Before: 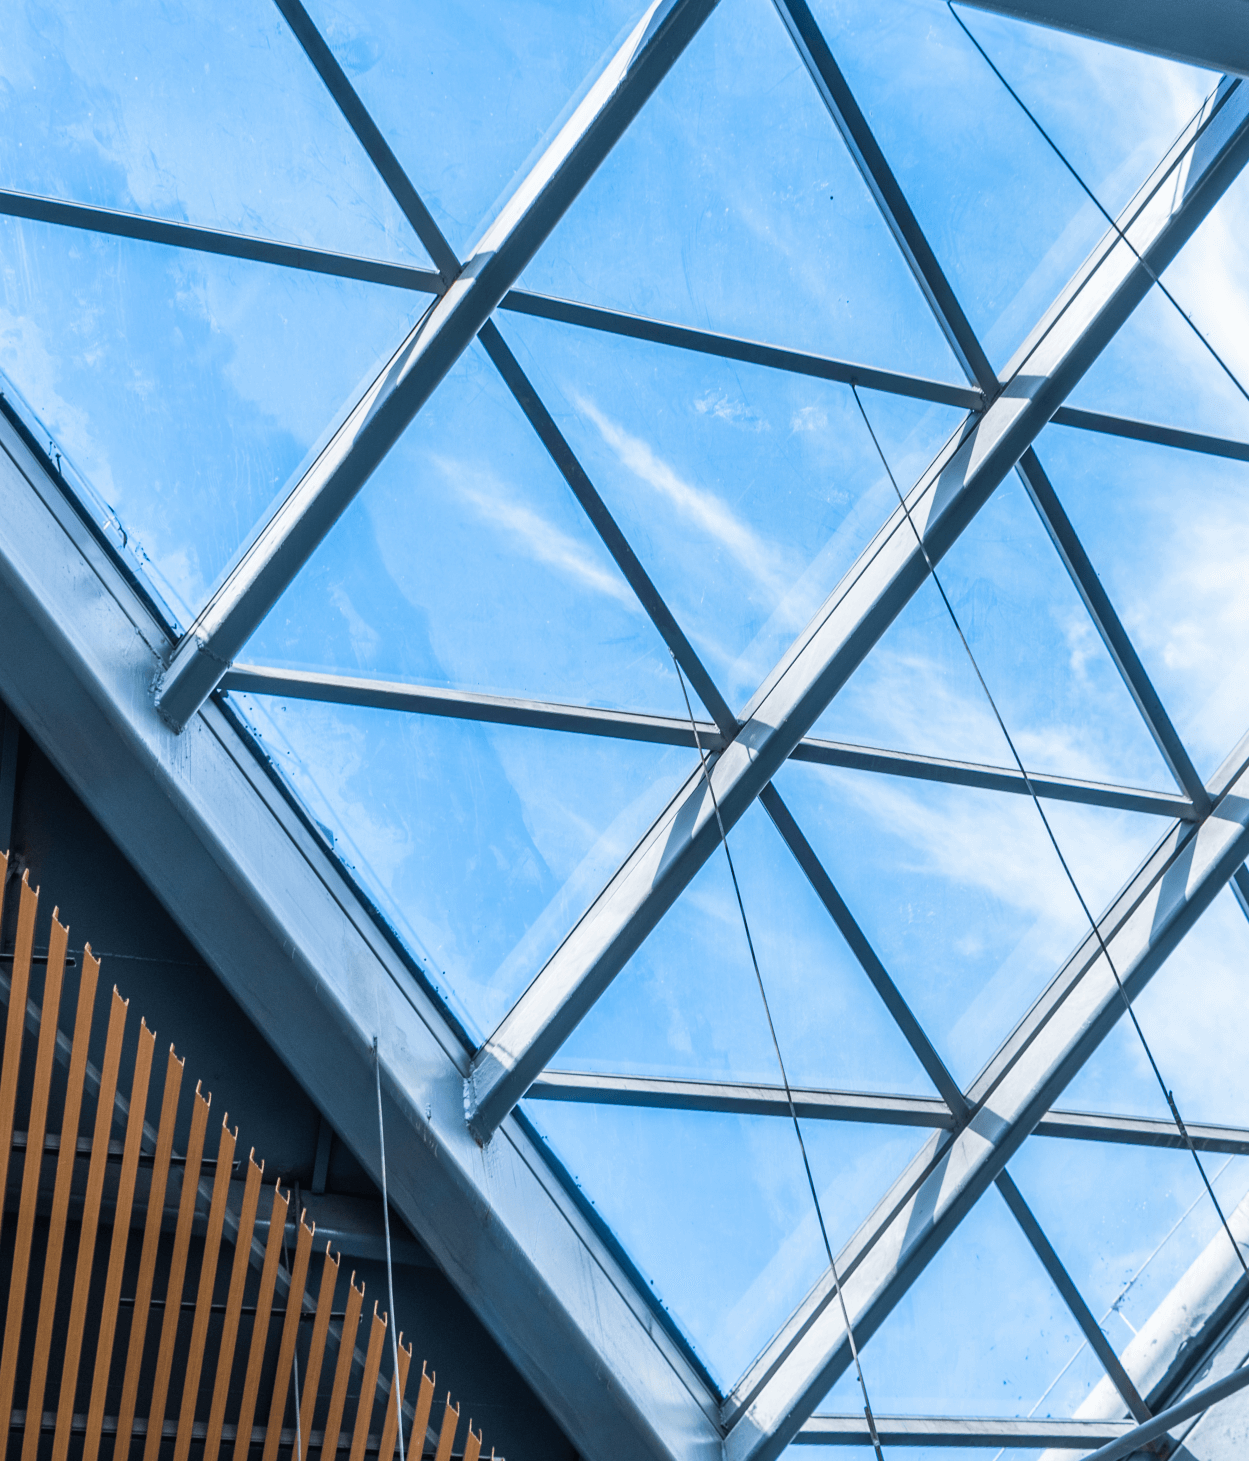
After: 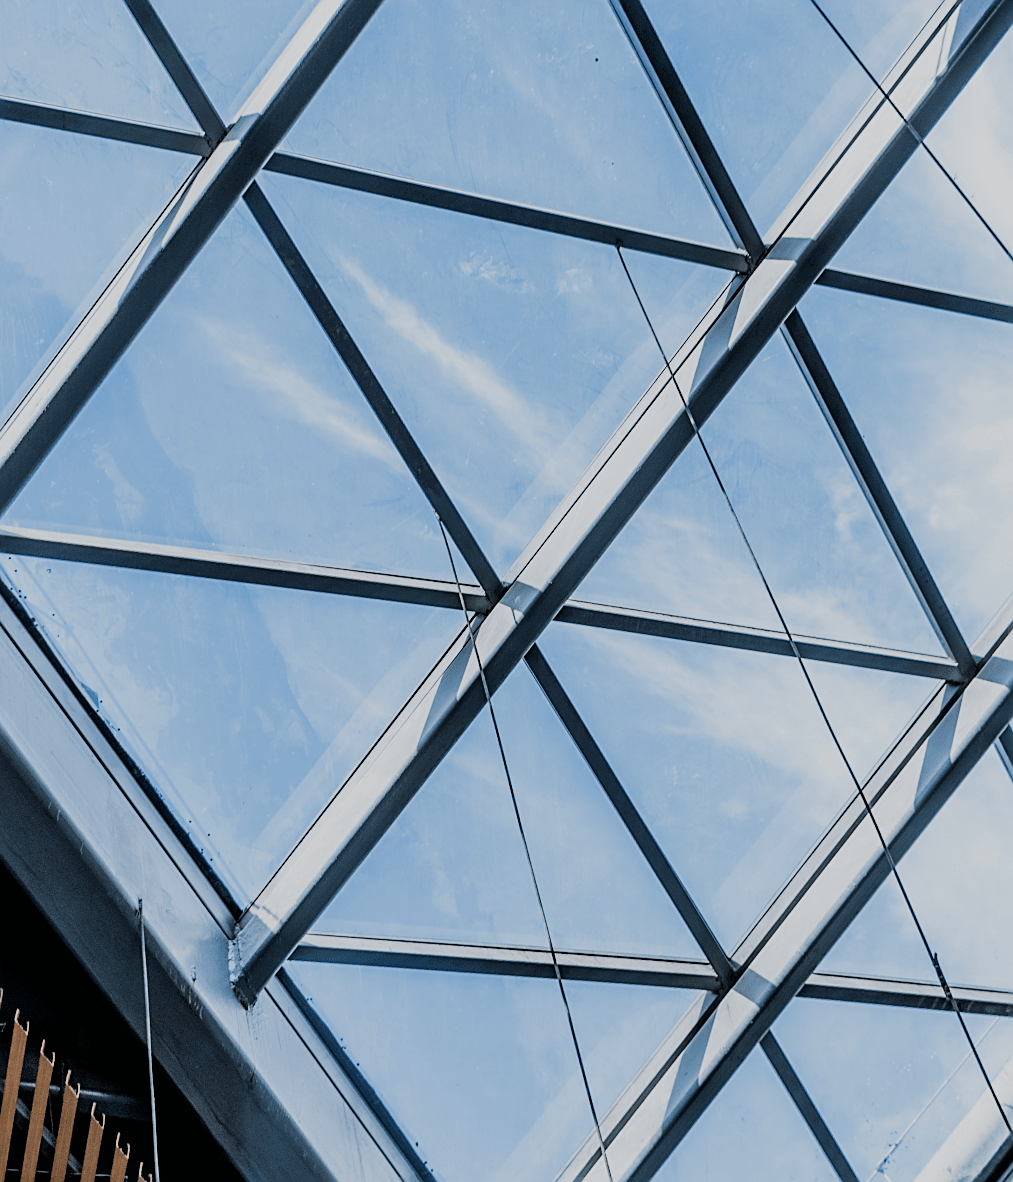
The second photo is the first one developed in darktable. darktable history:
crop: left 18.82%, top 9.508%, bottom 9.568%
filmic rgb: black relative exposure -3.14 EV, white relative exposure 7.04 EV, threshold 2.98 EV, hardness 1.47, contrast 1.349, enable highlight reconstruction true
color correction: highlights b* 0.011, saturation 0.817
exposure: exposure -0.041 EV, compensate highlight preservation false
sharpen: on, module defaults
